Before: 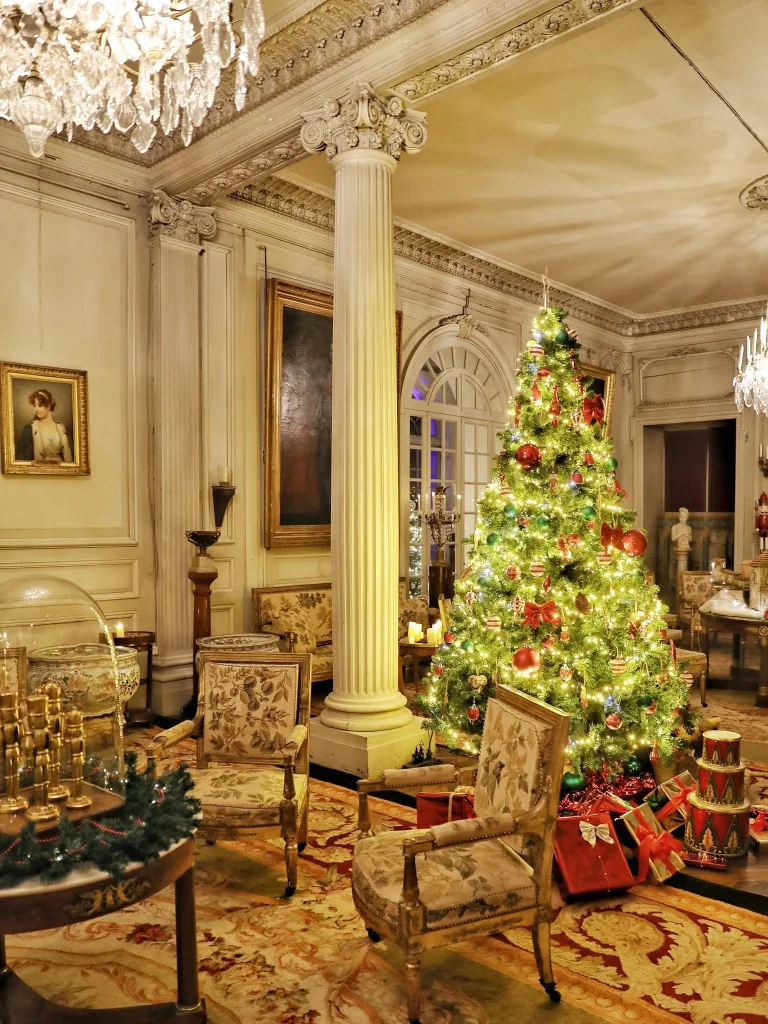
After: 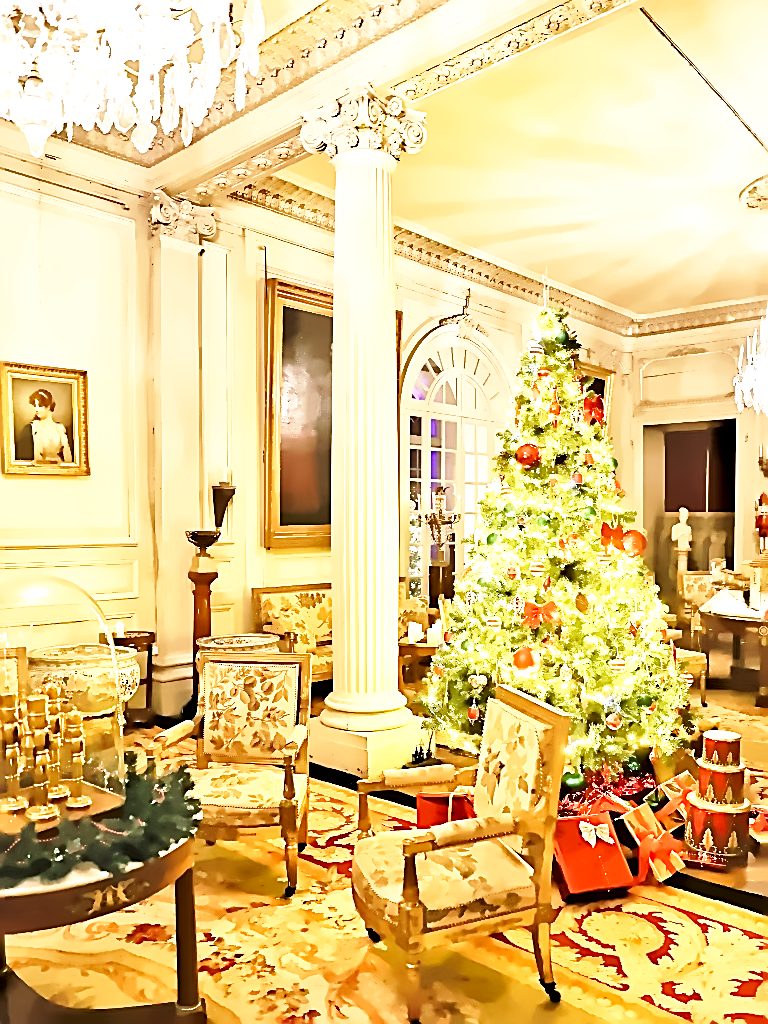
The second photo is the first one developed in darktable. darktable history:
base curve: curves: ch0 [(0, 0) (0.005, 0.002) (0.15, 0.3) (0.4, 0.7) (0.75, 0.95) (1, 1)], preserve colors none
sharpen: amount 1
exposure #1: black level correction 0, exposure 3 EV, compensate highlight preservation false
exposure "1": black level correction 0.001, exposure 1.116 EV, compensate highlight preservation false
denoise (profiled): strength 2, central pixel weight 0, a [-1, 0, 0], y [[0, 0, 0.5 ×5] ×4, [0.5 ×7], [0.5 ×7]], fix various bugs in algorithm false, upgrade profiled transform false, color mode RGB, compensate highlight preservation false | blend: blend mode color, opacity 100%; mask: uniform (no mask)
astrophoto denoise: luma 24%, chroma 95%
